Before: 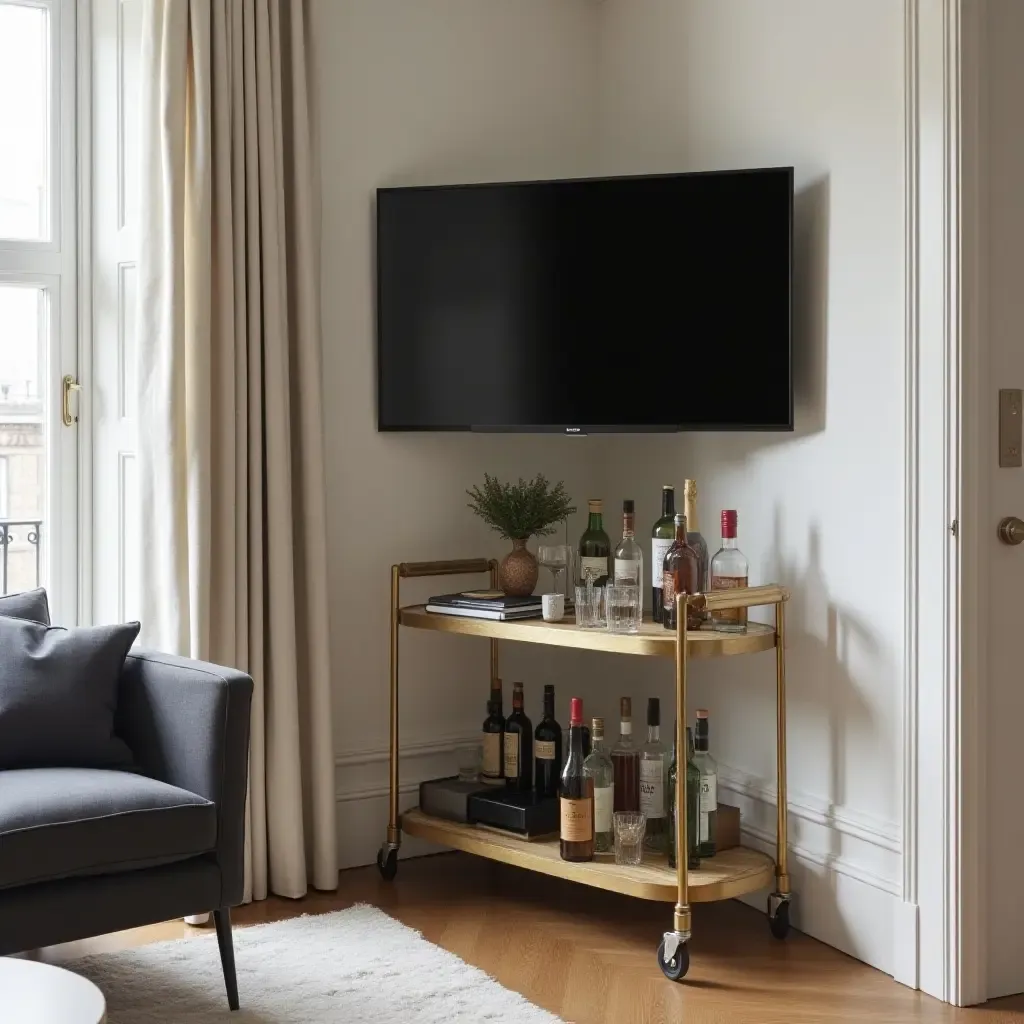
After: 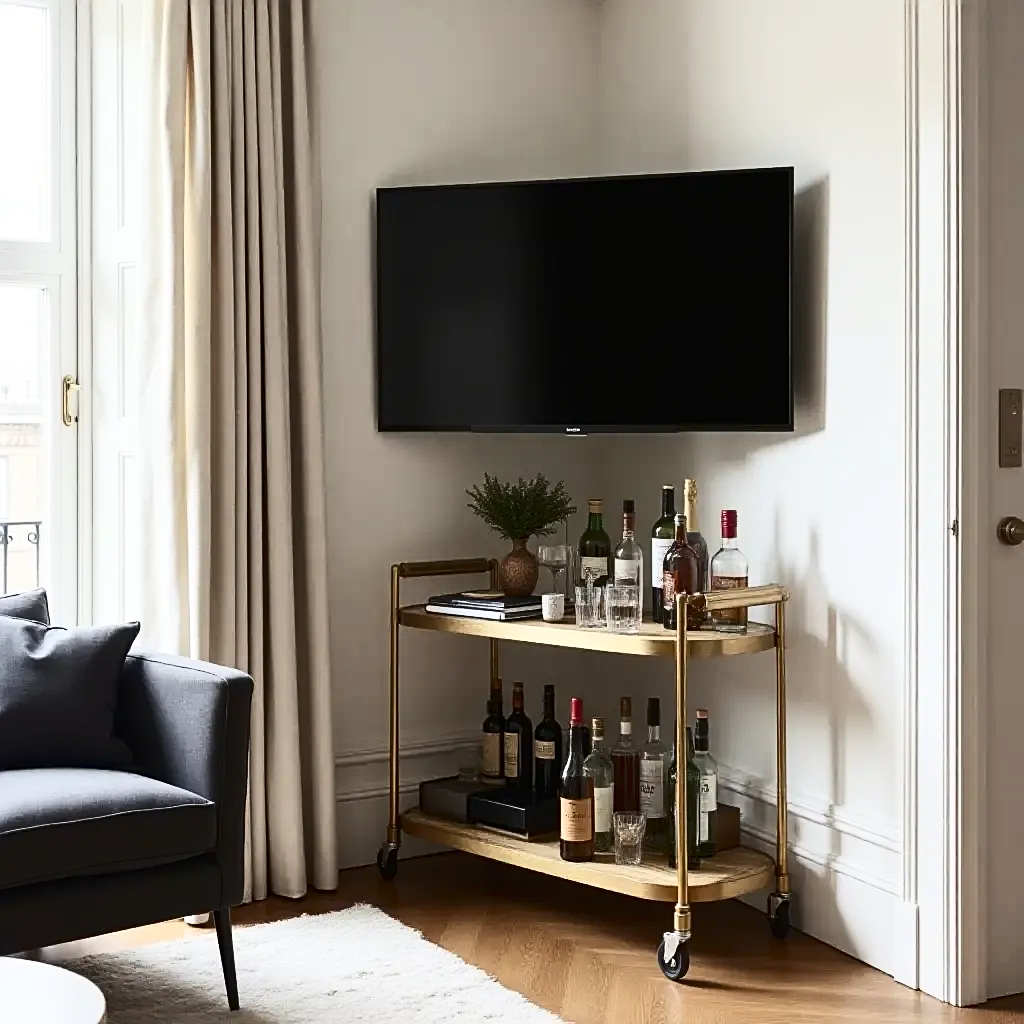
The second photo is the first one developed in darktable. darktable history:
contrast brightness saturation: contrast 0.381, brightness 0.095
sharpen: on, module defaults
